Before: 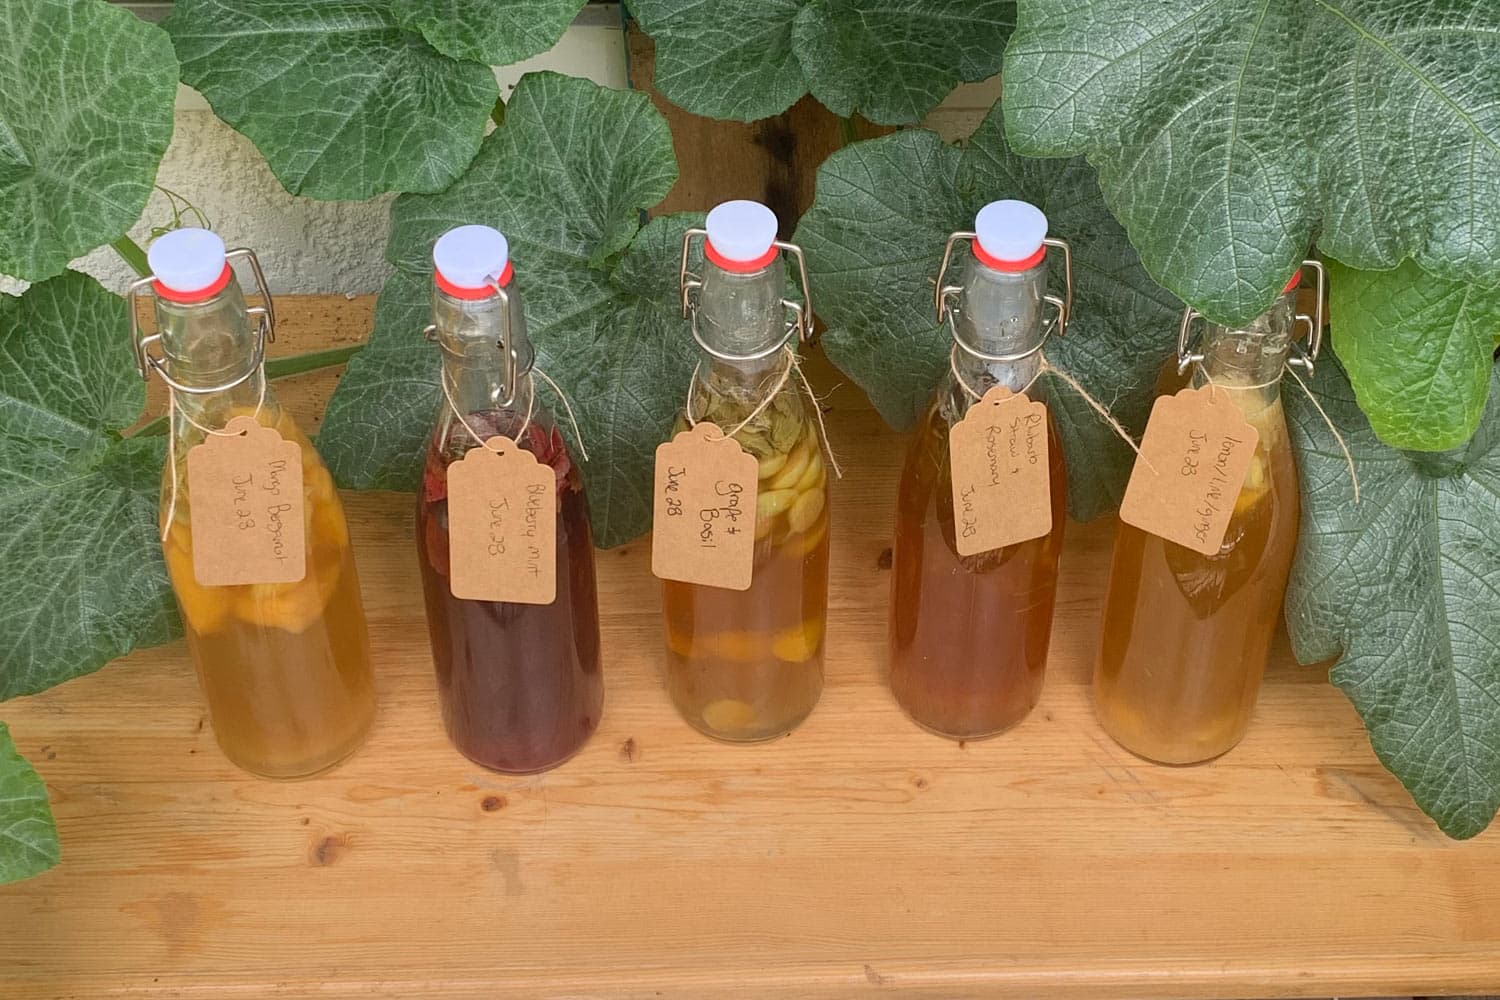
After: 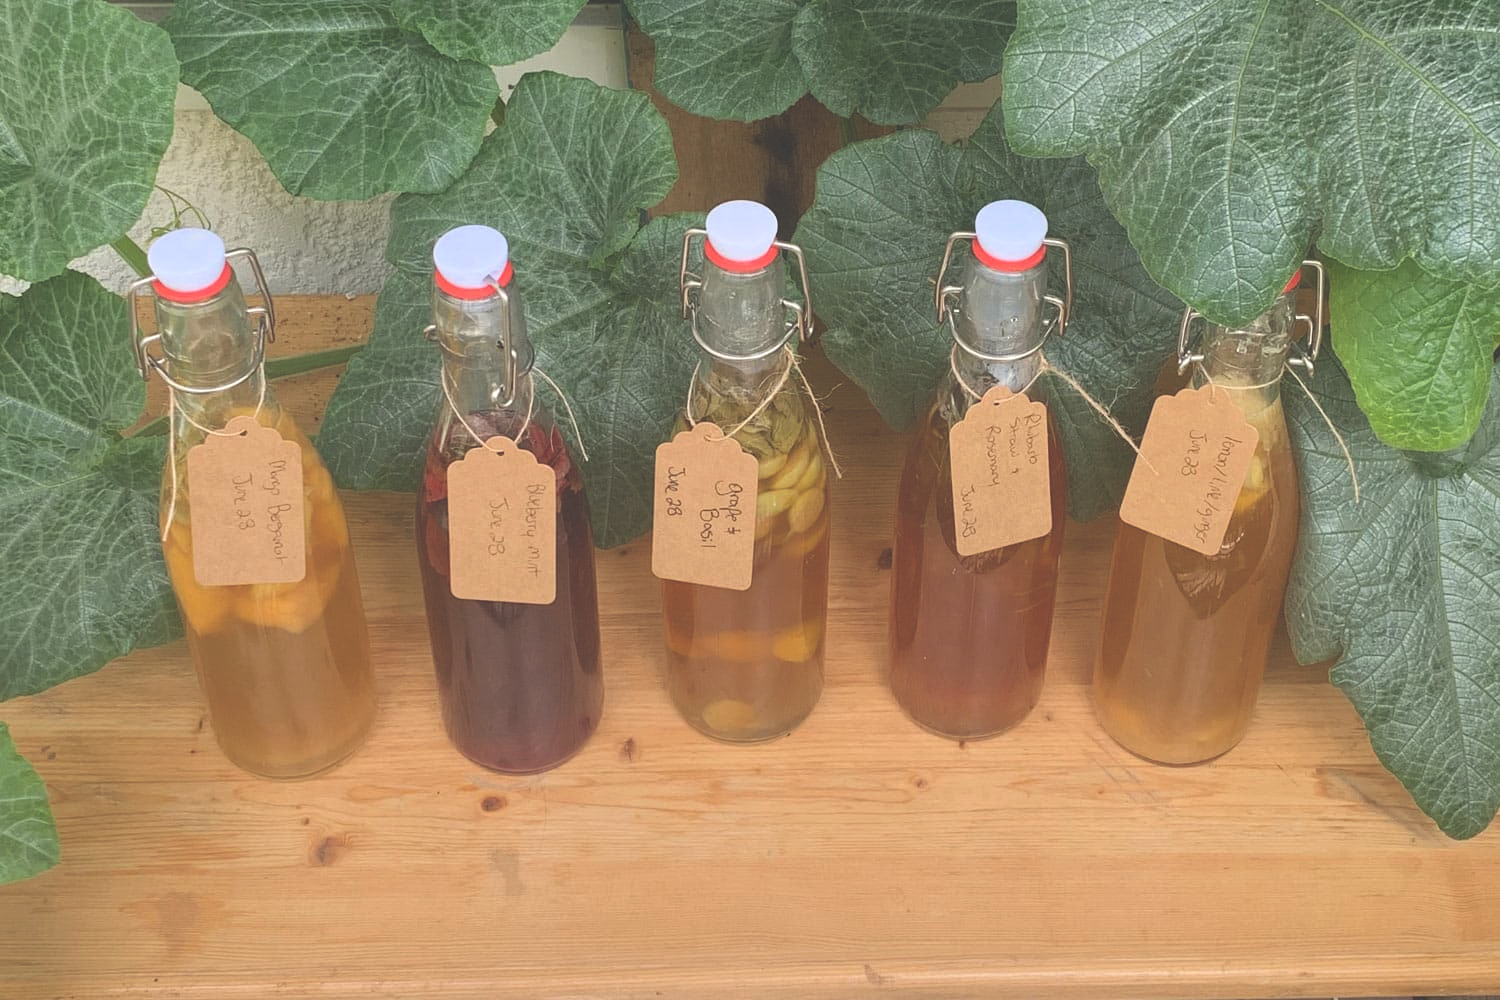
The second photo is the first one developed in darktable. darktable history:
exposure: black level correction -0.04, exposure 0.061 EV, compensate highlight preservation false
